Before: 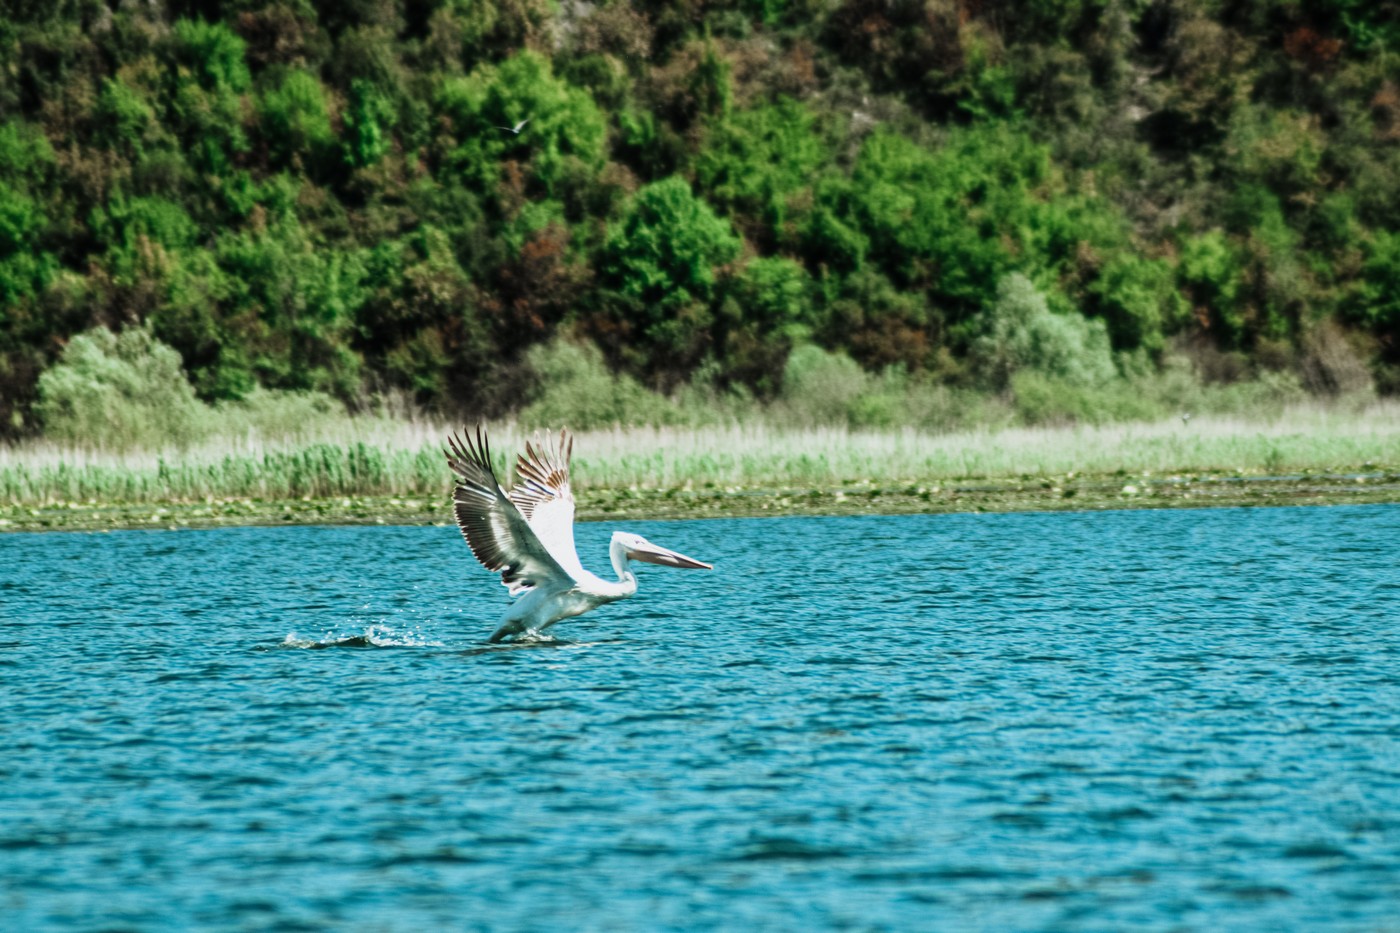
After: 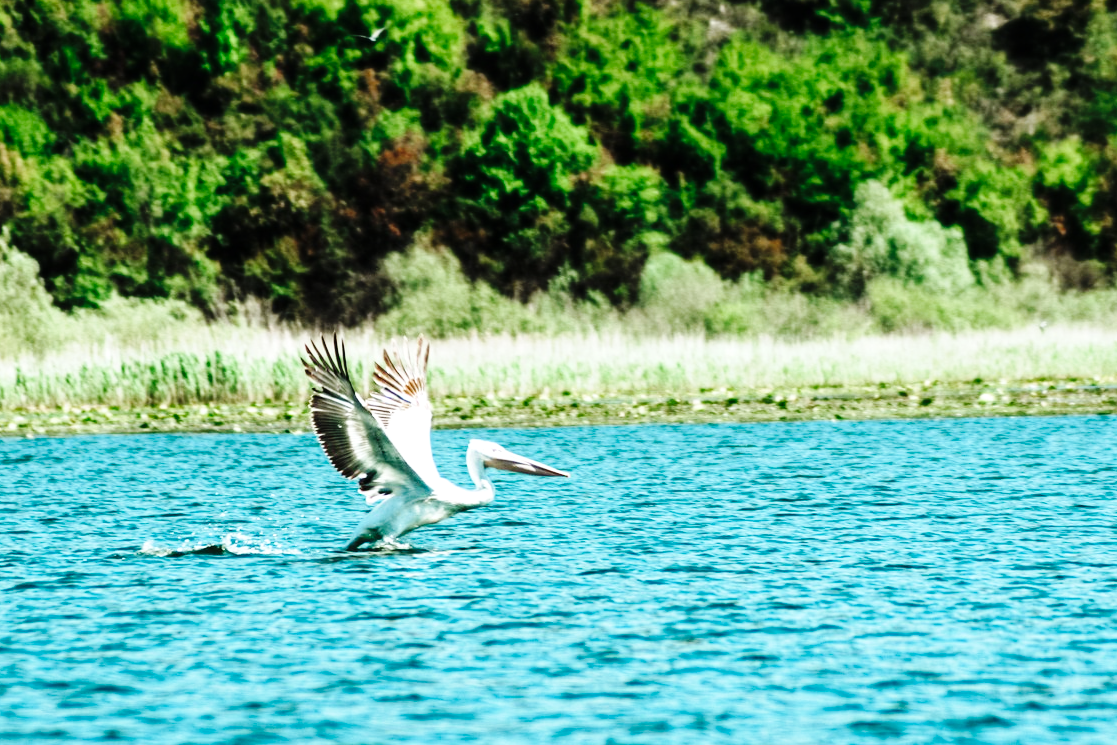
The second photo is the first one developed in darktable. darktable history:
base curve: curves: ch0 [(0, 0) (0.036, 0.025) (0.121, 0.166) (0.206, 0.329) (0.605, 0.79) (1, 1)], preserve colors none
tone equalizer: -8 EV -0.443 EV, -7 EV -0.402 EV, -6 EV -0.324 EV, -5 EV -0.183 EV, -3 EV 0.232 EV, -2 EV 0.33 EV, -1 EV 0.412 EV, +0 EV 0.4 EV
crop and rotate: left 10.255%, top 10.023%, right 9.95%, bottom 10.044%
